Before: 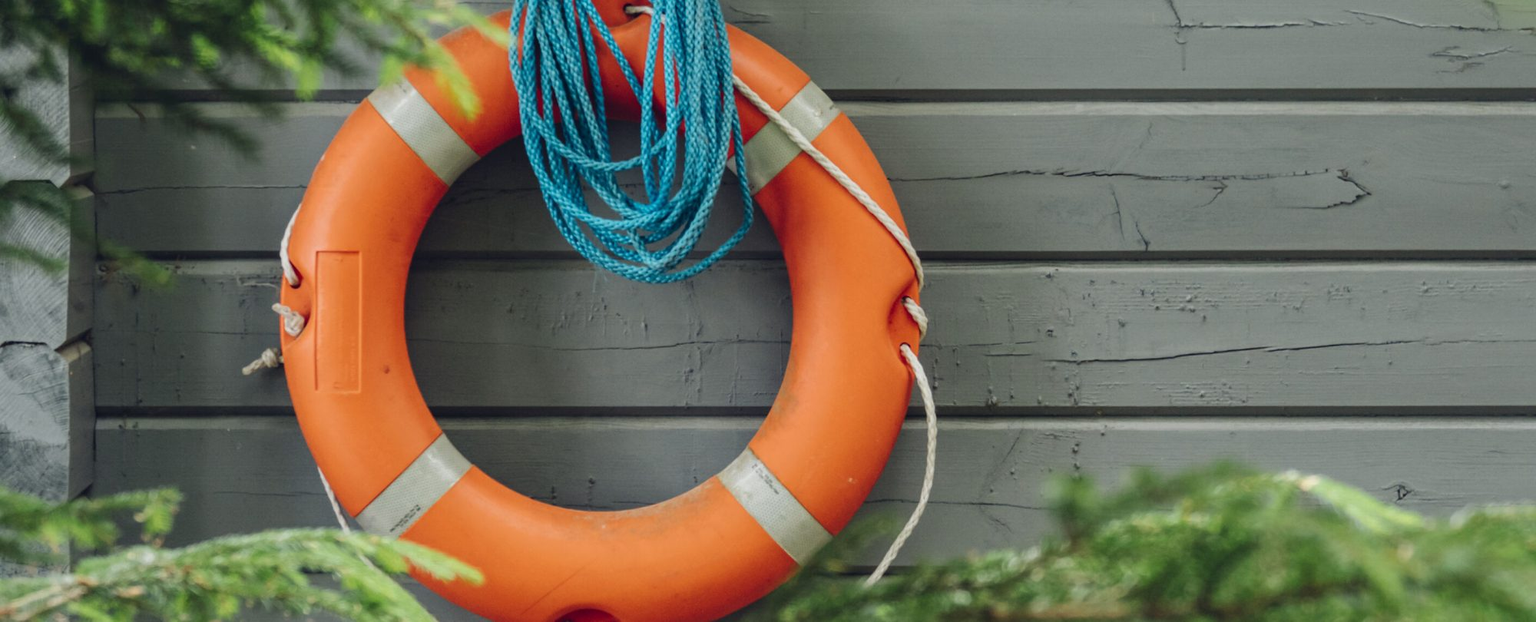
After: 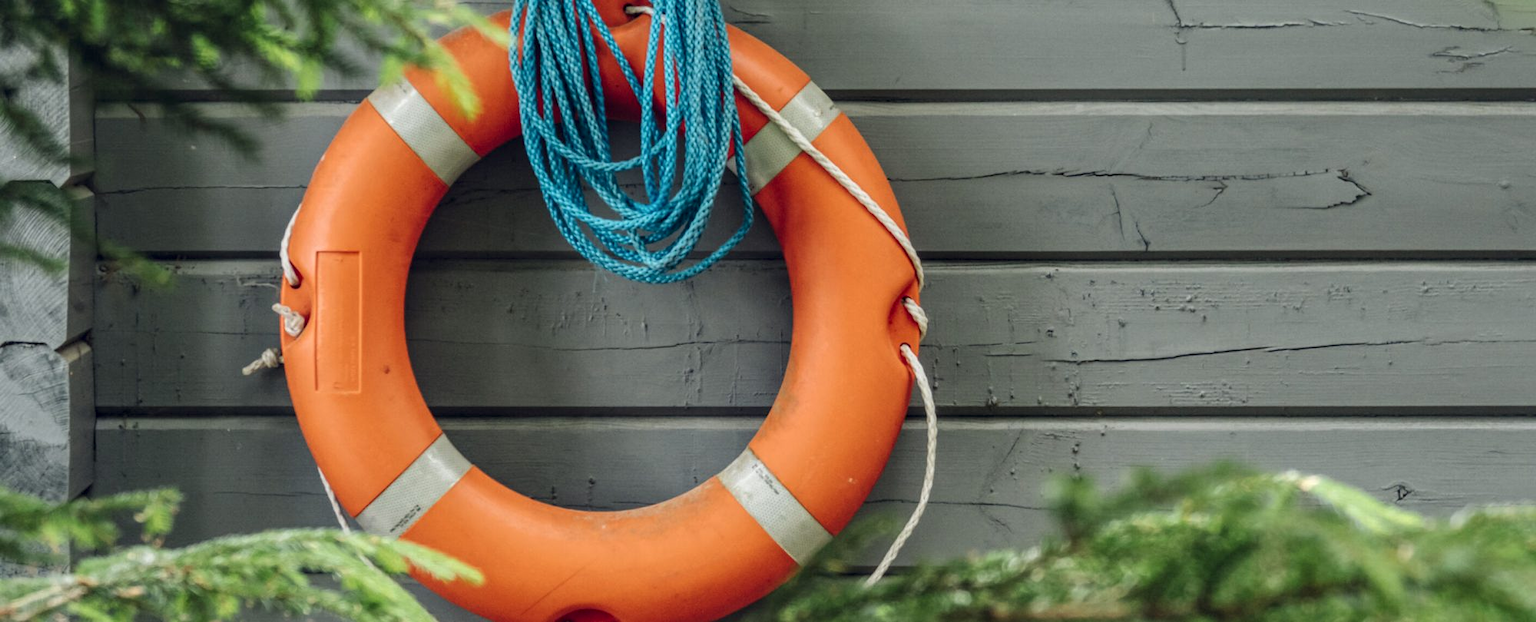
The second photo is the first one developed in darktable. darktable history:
white balance: emerald 1
local contrast: detail 130%
